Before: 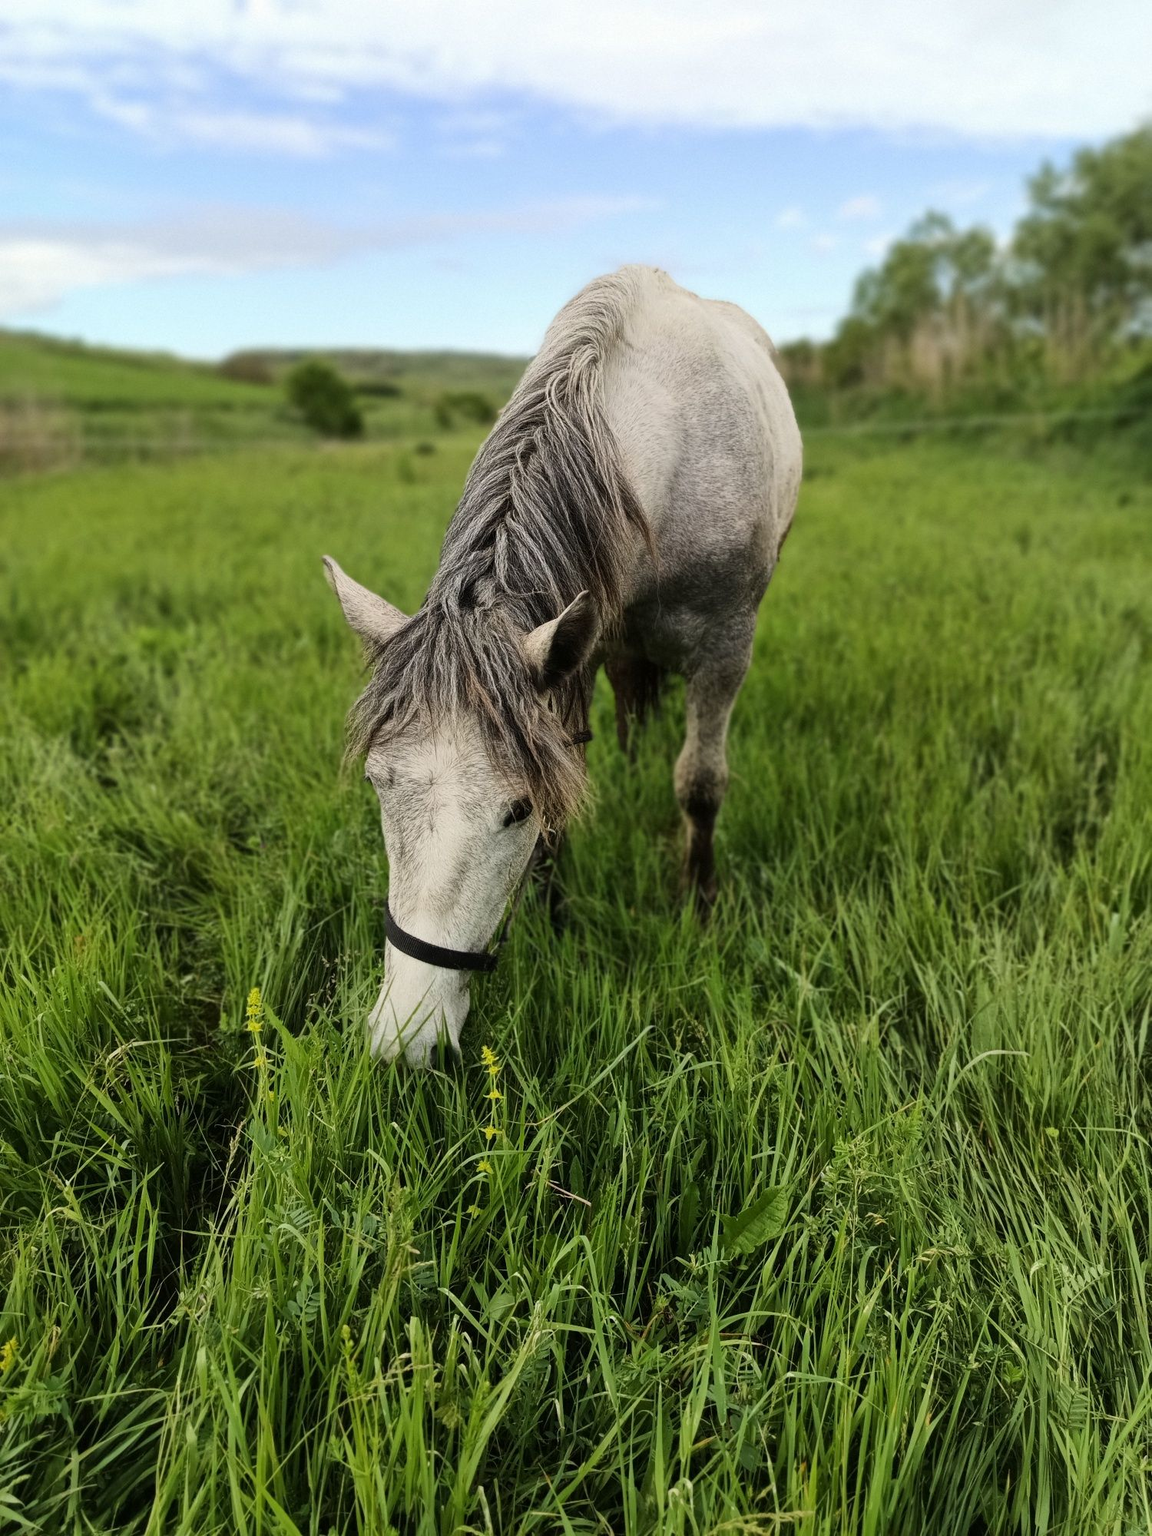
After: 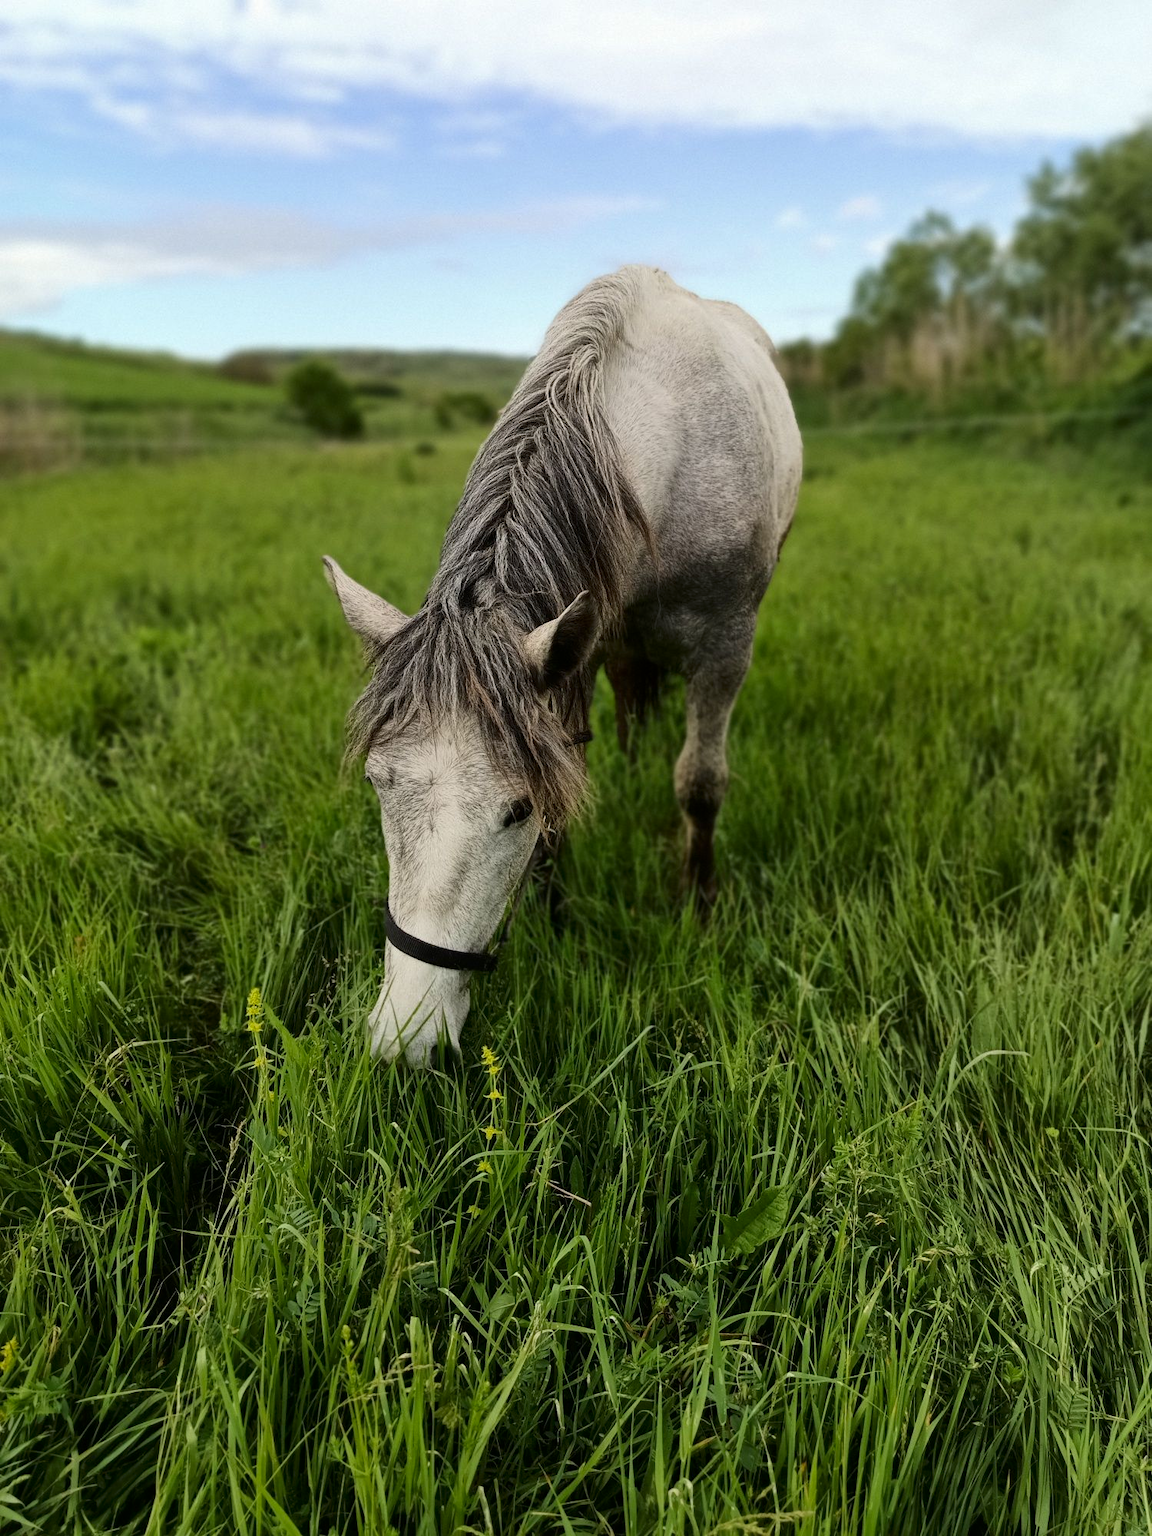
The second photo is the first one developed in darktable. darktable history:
contrast brightness saturation: brightness -0.098
